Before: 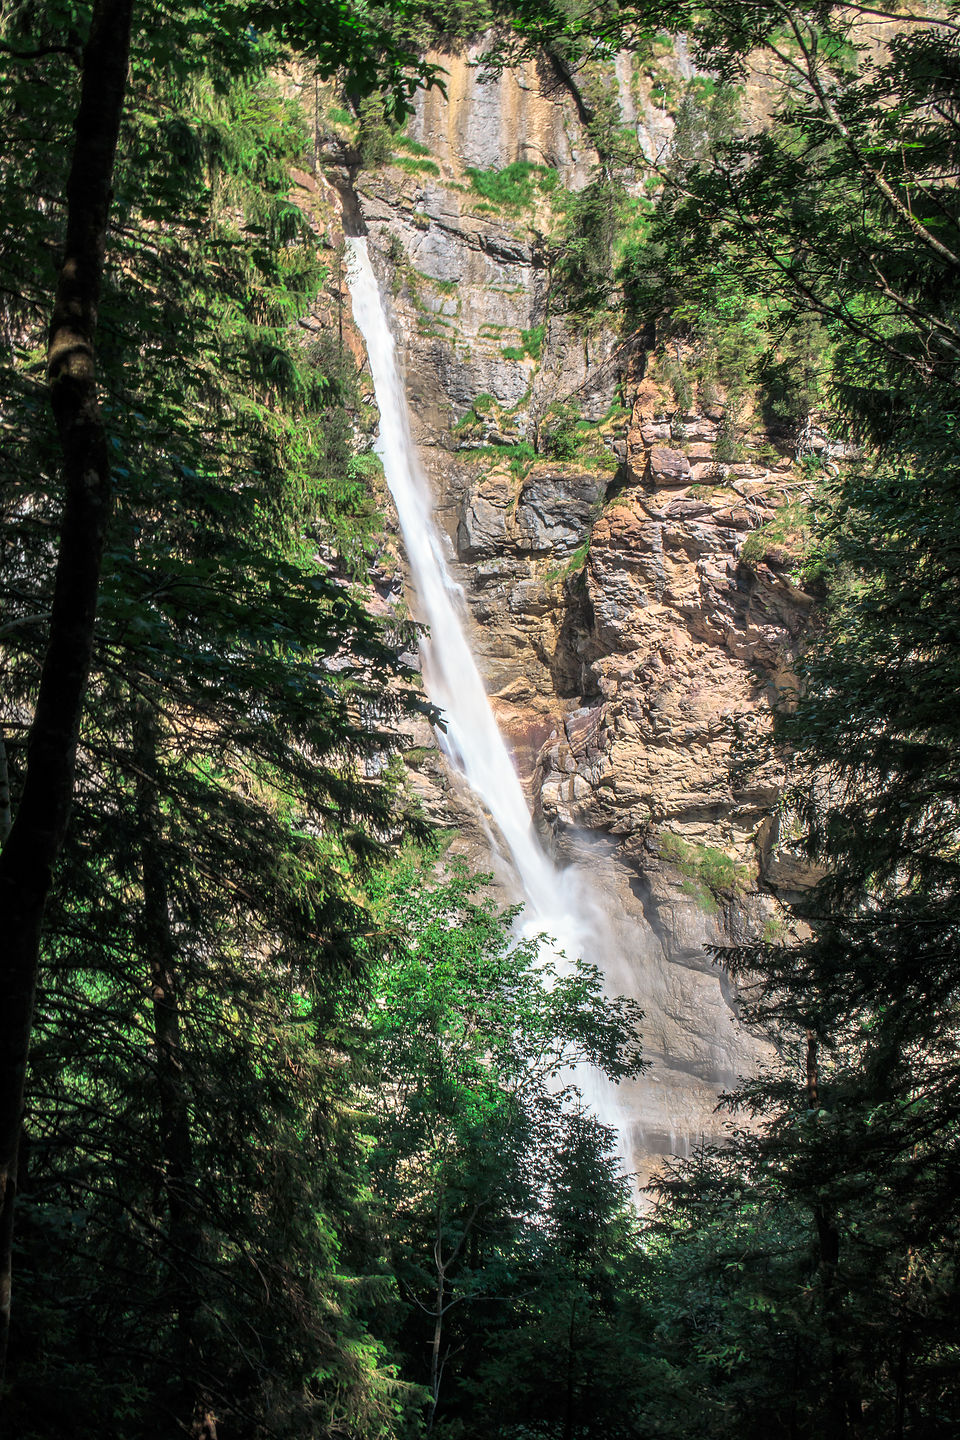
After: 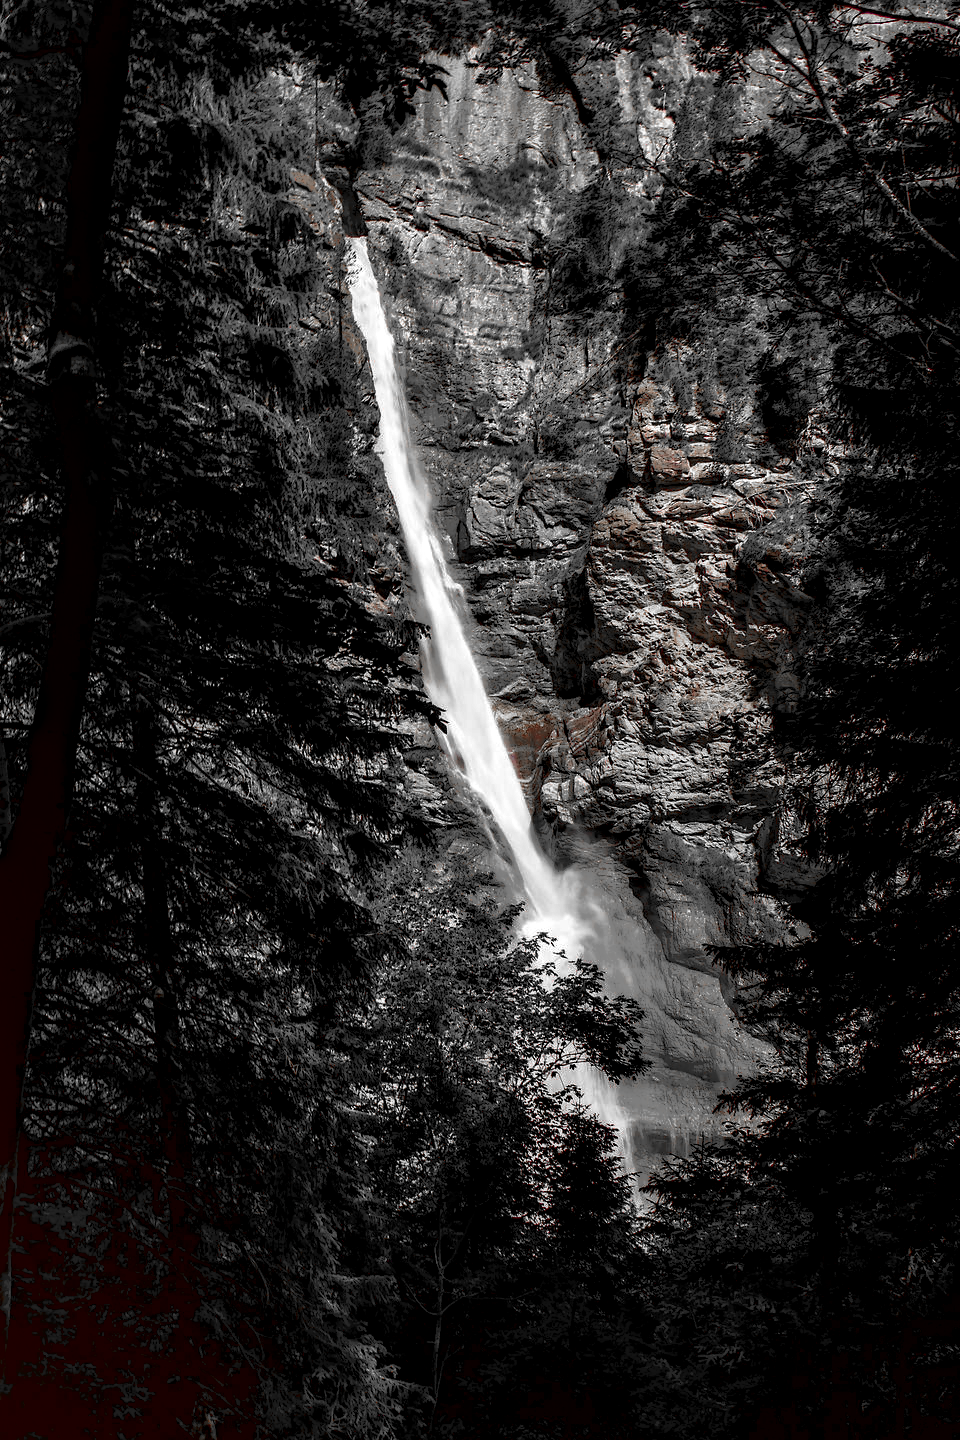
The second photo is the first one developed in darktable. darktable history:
color balance: lift [1.005, 1.002, 0.998, 0.998], gamma [1, 1.021, 1.02, 0.979], gain [0.923, 1.066, 1.056, 0.934]
local contrast: highlights 0%, shadows 198%, detail 164%, midtone range 0.001
contrast brightness saturation: saturation -0.05
color balance rgb: perceptual saturation grading › global saturation 20%, perceptual saturation grading › highlights -25%, perceptual saturation grading › shadows 25%
exposure: black level correction 0, exposure 0.7 EV, compensate exposure bias true, compensate highlight preservation false
color zones: curves: ch0 [(0, 0.352) (0.143, 0.407) (0.286, 0.386) (0.429, 0.431) (0.571, 0.829) (0.714, 0.853) (0.857, 0.833) (1, 0.352)]; ch1 [(0, 0.604) (0.072, 0.726) (0.096, 0.608) (0.205, 0.007) (0.571, -0.006) (0.839, -0.013) (0.857, -0.012) (1, 0.604)]
